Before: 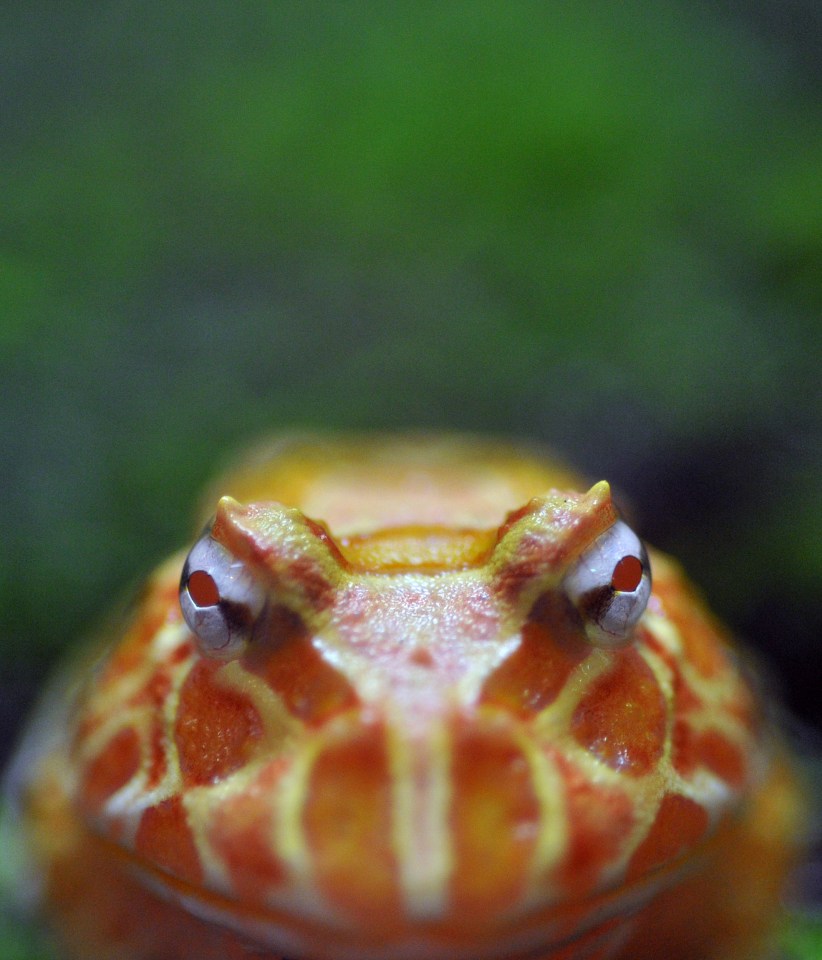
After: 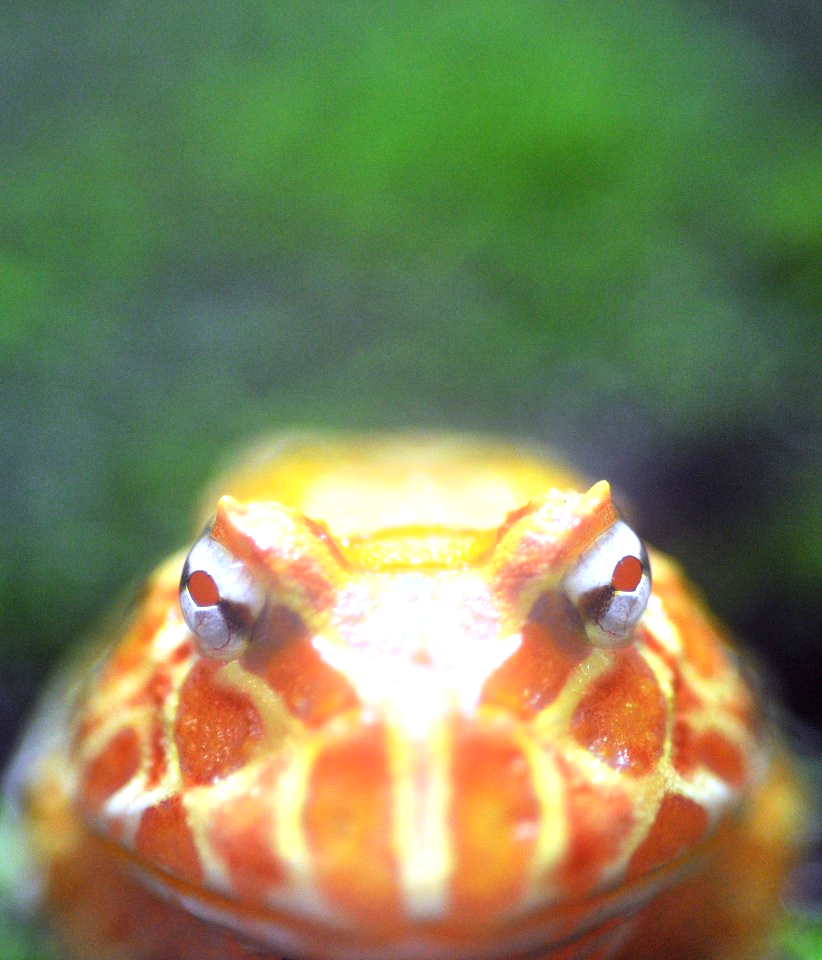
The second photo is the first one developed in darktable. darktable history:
tone equalizer: -8 EV -0.417 EV, -7 EV -0.389 EV, -6 EV -0.333 EV, -5 EV -0.222 EV, -3 EV 0.222 EV, -2 EV 0.333 EV, -1 EV 0.389 EV, +0 EV 0.417 EV, edges refinement/feathering 500, mask exposure compensation -1.57 EV, preserve details no
white balance: red 0.988, blue 1.017
exposure: exposure 1 EV, compensate highlight preservation false
bloom: size 13.65%, threshold 98.39%, strength 4.82%
